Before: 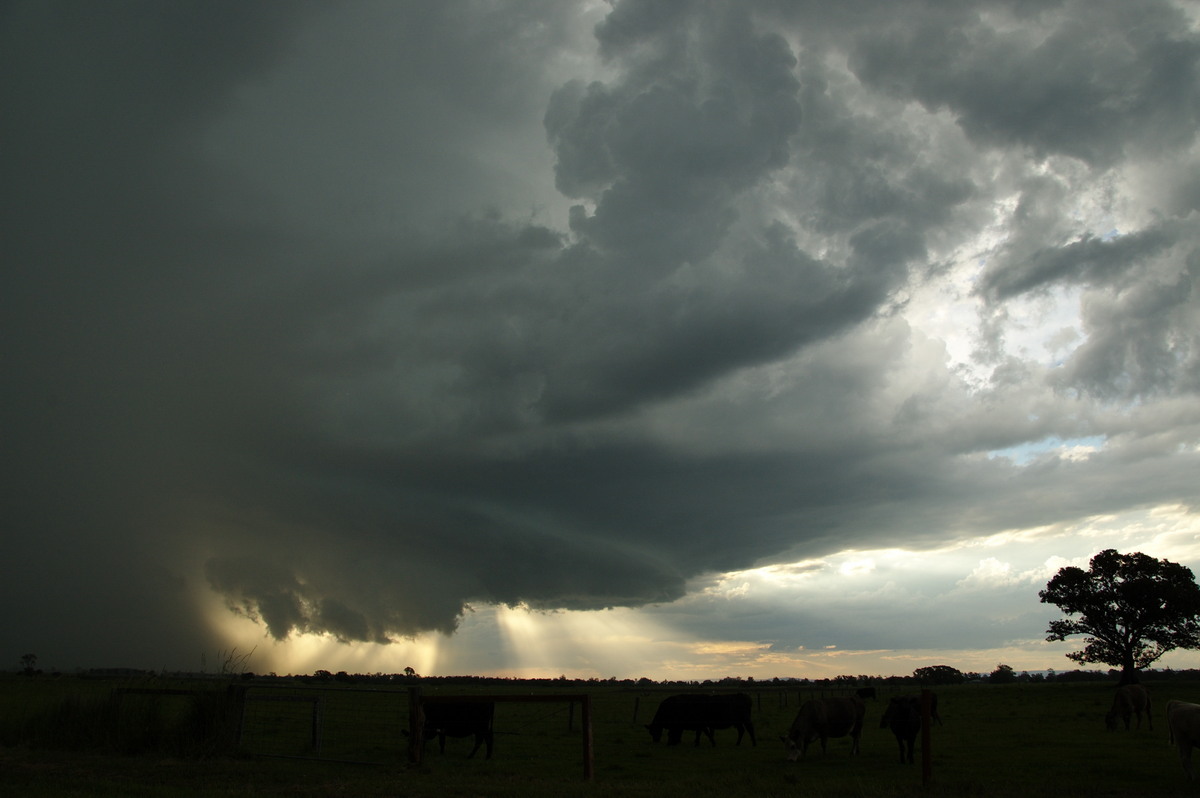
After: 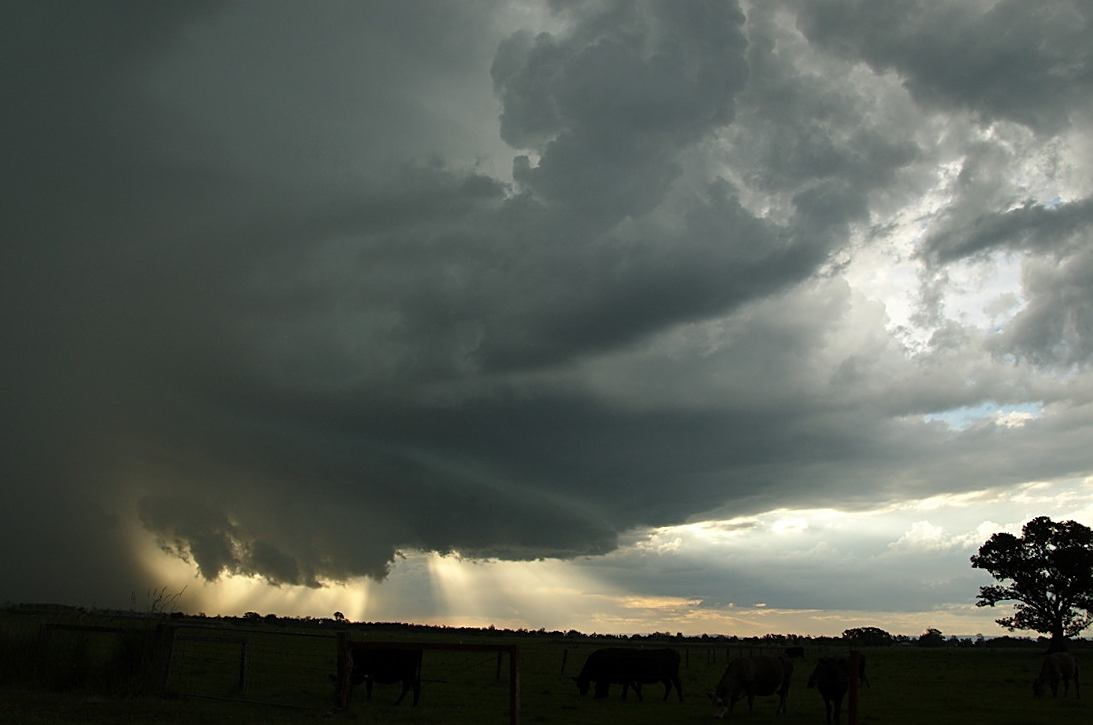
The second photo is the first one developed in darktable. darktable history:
crop and rotate: angle -1.83°, left 3.073%, top 4.183%, right 1.498%, bottom 0.642%
sharpen: on, module defaults
